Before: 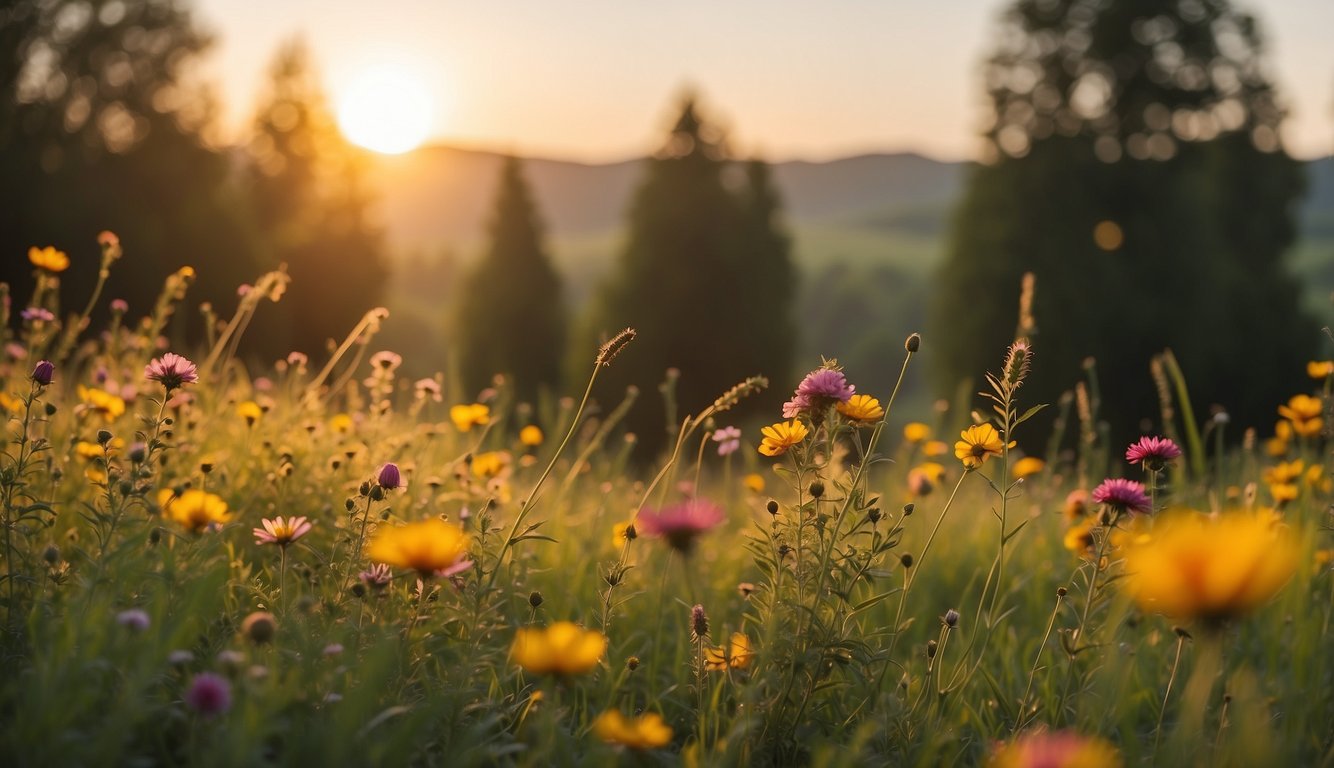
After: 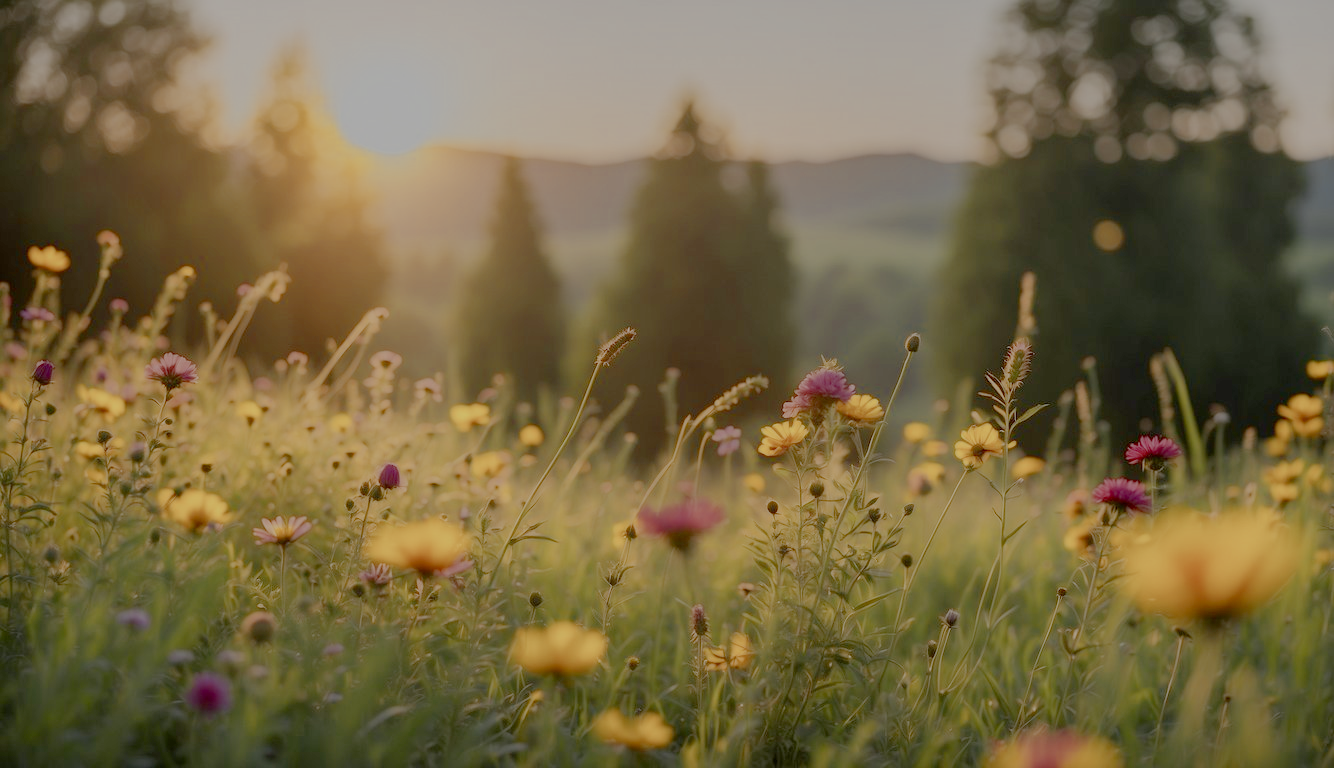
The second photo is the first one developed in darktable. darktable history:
color zones: curves: ch0 [(0.004, 0.305) (0.261, 0.623) (0.389, 0.399) (0.708, 0.571) (0.947, 0.34)]; ch1 [(0.025, 0.645) (0.229, 0.584) (0.326, 0.551) (0.484, 0.262) (0.757, 0.643)]
color balance rgb: linear chroma grading › shadows -3%, linear chroma grading › highlights -4%
filmic rgb: white relative exposure 8 EV, threshold 3 EV, structure ↔ texture 100%, target black luminance 0%, hardness 2.44, latitude 76.53%, contrast 0.562, shadows ↔ highlights balance 0%, preserve chrominance no, color science v4 (2020), iterations of high-quality reconstruction 10, type of noise poissonian, enable highlight reconstruction true
